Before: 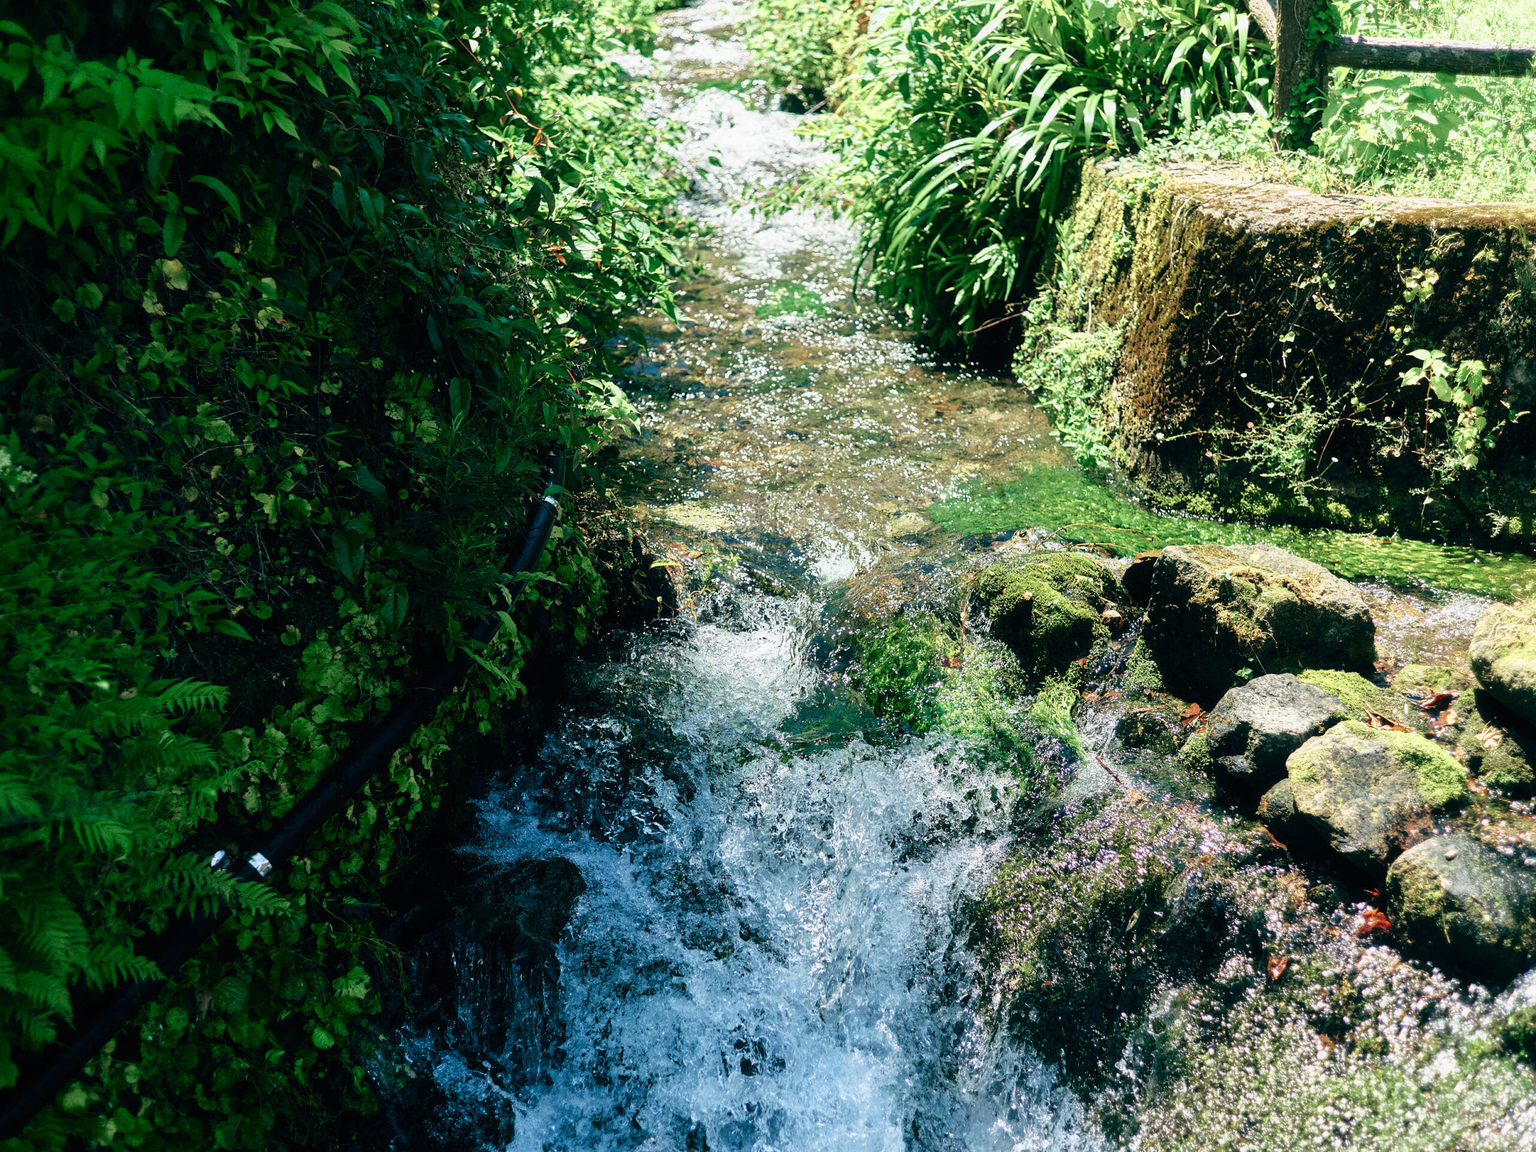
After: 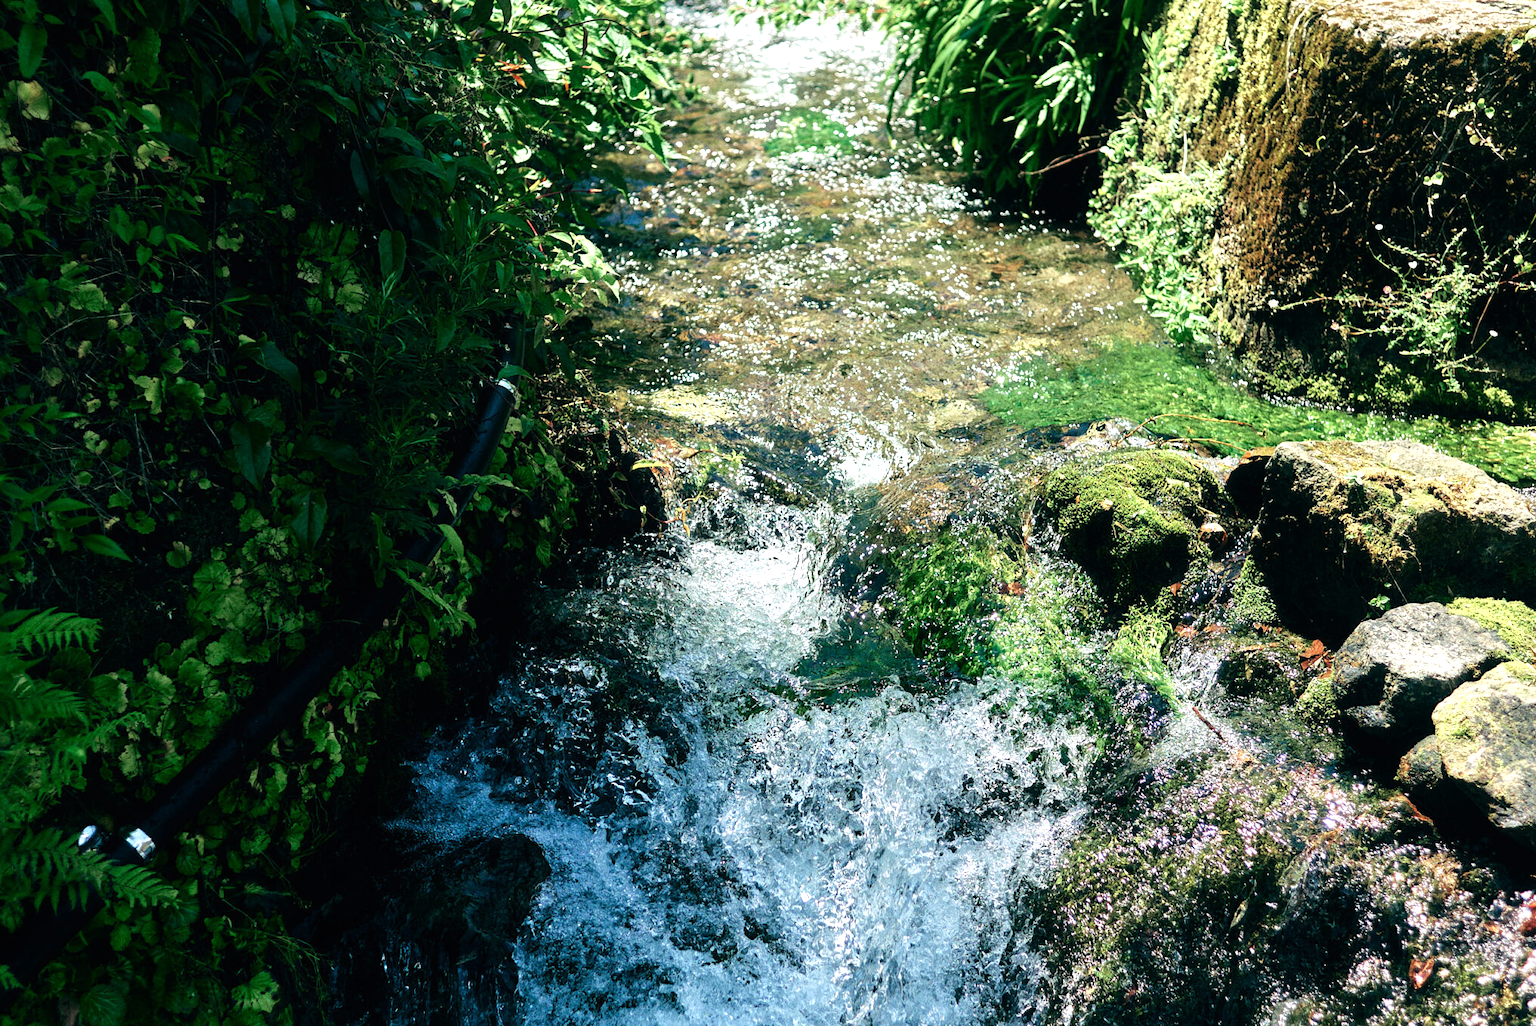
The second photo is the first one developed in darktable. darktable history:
tone equalizer: -8 EV -0.417 EV, -7 EV -0.389 EV, -6 EV -0.333 EV, -5 EV -0.222 EV, -3 EV 0.222 EV, -2 EV 0.333 EV, -1 EV 0.389 EV, +0 EV 0.417 EV, edges refinement/feathering 500, mask exposure compensation -1.57 EV, preserve details no
crop: left 9.712%, top 16.928%, right 10.845%, bottom 12.332%
